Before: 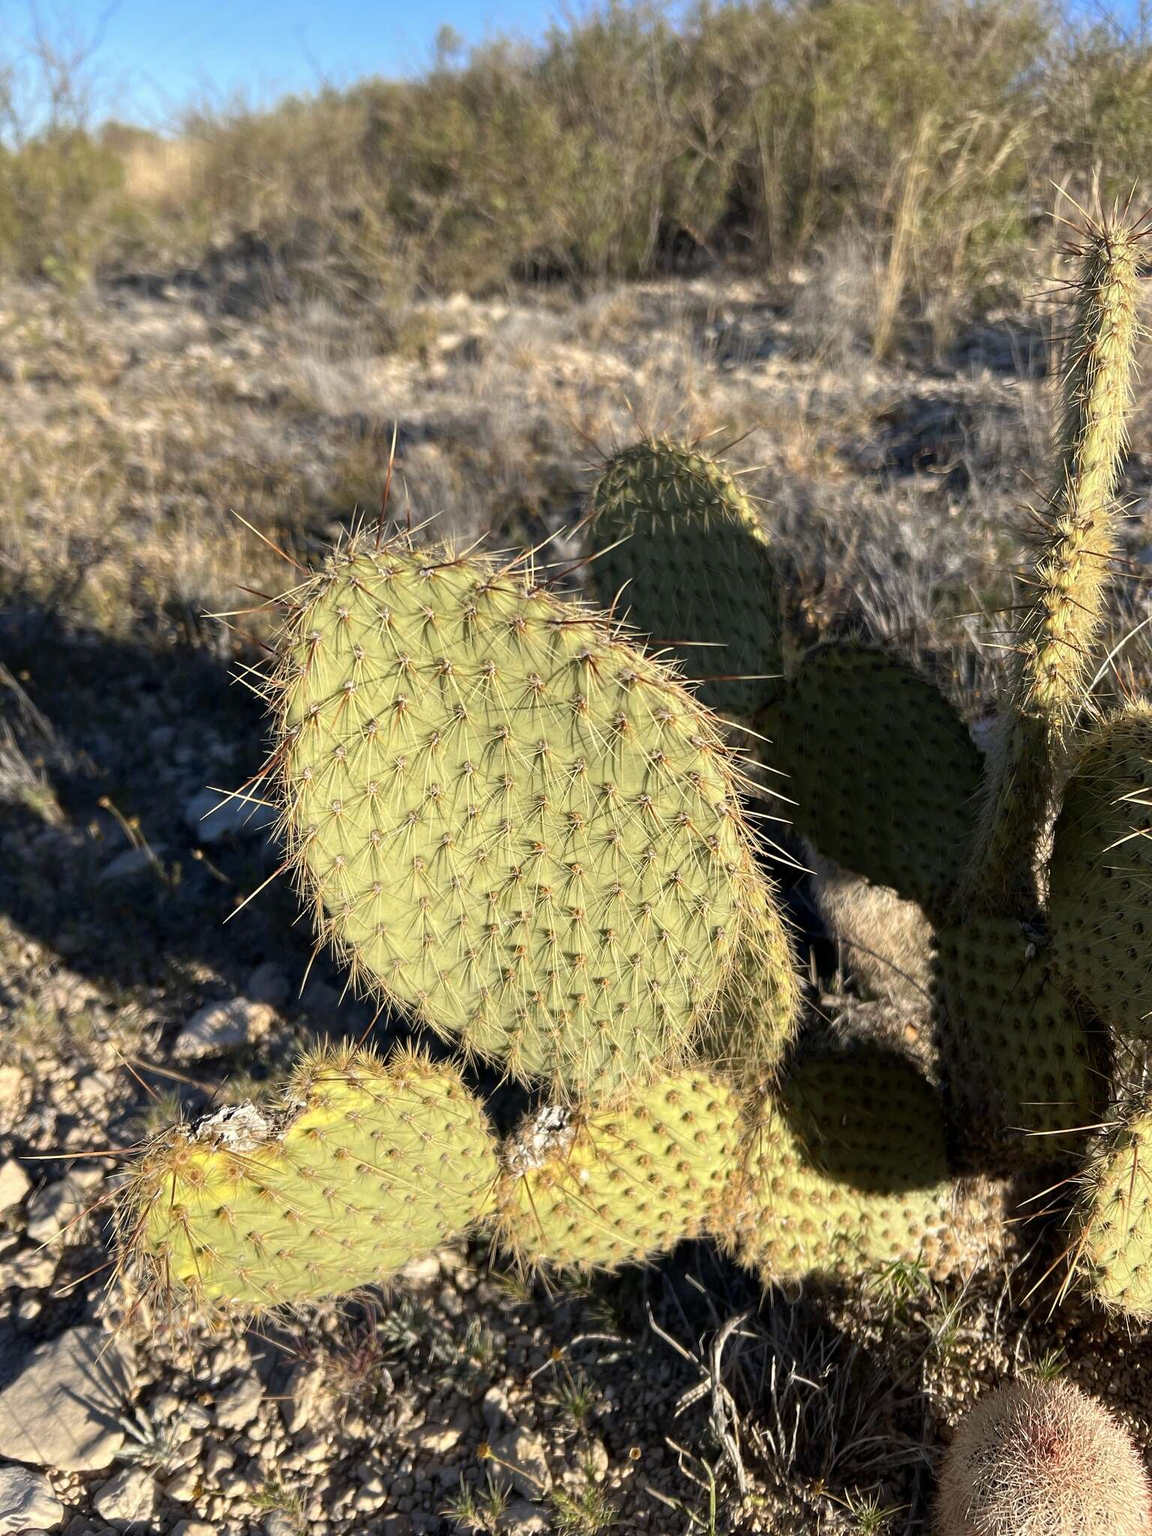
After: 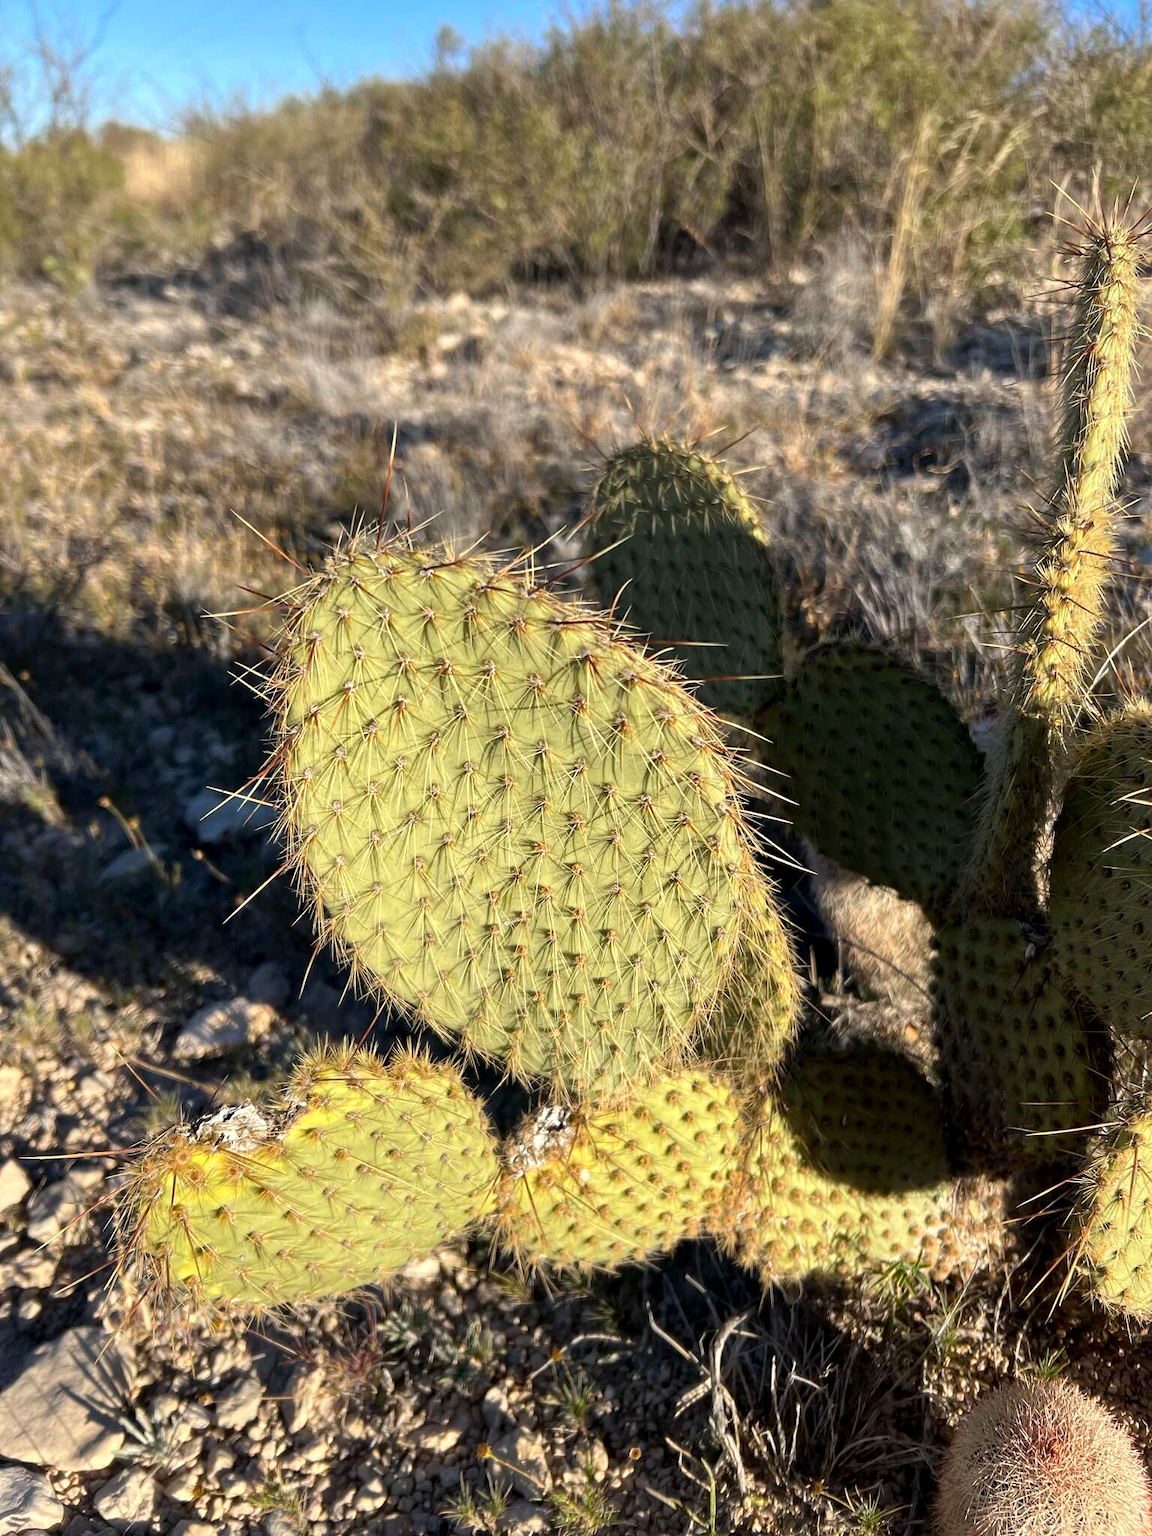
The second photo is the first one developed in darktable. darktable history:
local contrast: mode bilateral grid, contrast 20, coarseness 50, detail 120%, midtone range 0.2
levels: mode automatic, black 0.023%, white 99.97%, levels [0.062, 0.494, 0.925]
